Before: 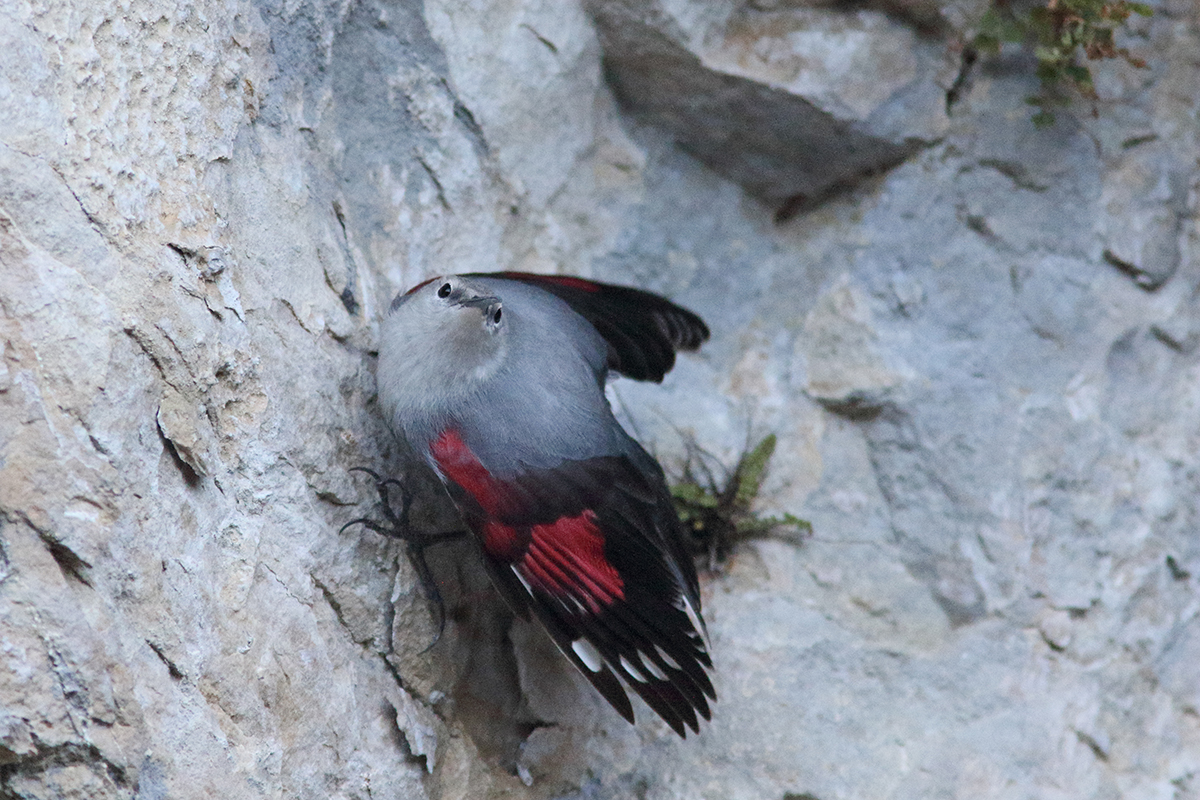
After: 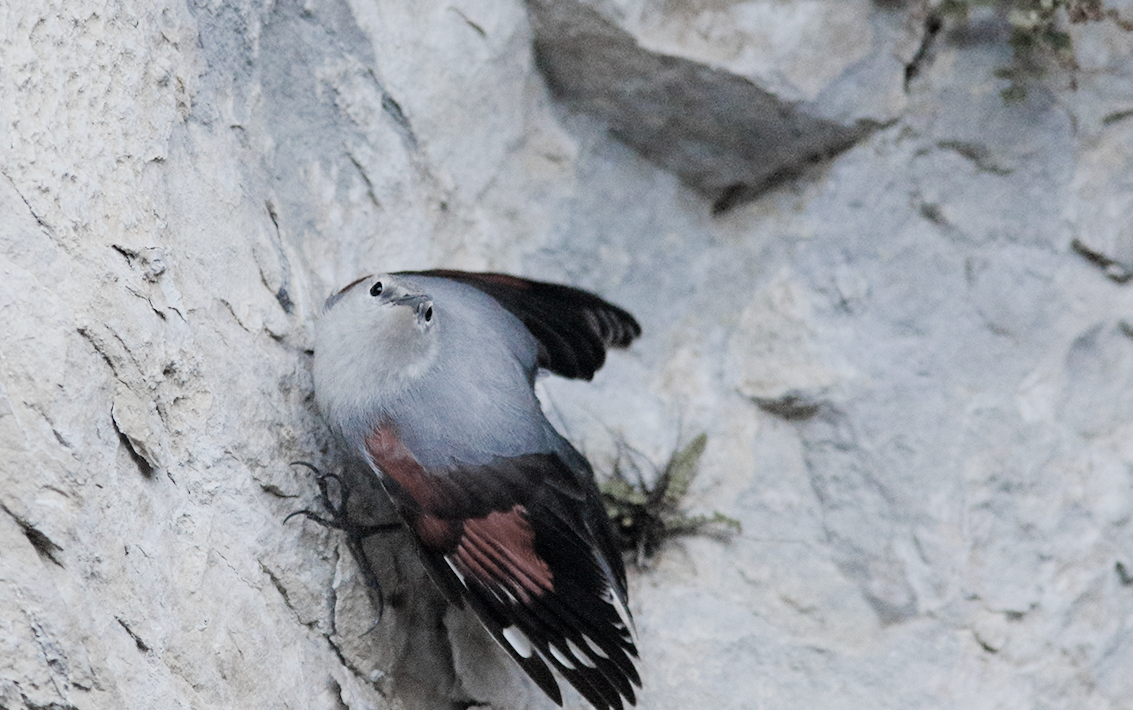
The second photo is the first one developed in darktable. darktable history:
color balance rgb: perceptual saturation grading › global saturation 20%, perceptual saturation grading › highlights -50%, perceptual saturation grading › shadows 30%, perceptual brilliance grading › global brilliance 10%, perceptual brilliance grading › shadows 15%
white balance: emerald 1
crop and rotate: top 0%, bottom 5.097%
filmic rgb: black relative exposure -7.65 EV, white relative exposure 4.56 EV, hardness 3.61, contrast 1.05
vignetting: fall-off start 116.67%, fall-off radius 59.26%, brightness -0.31, saturation -0.056
rotate and perspective: rotation 0.062°, lens shift (vertical) 0.115, lens shift (horizontal) -0.133, crop left 0.047, crop right 0.94, crop top 0.061, crop bottom 0.94
color zones: curves: ch1 [(0.238, 0.163) (0.476, 0.2) (0.733, 0.322) (0.848, 0.134)]
exposure: exposure 0.207 EV, compensate highlight preservation false
